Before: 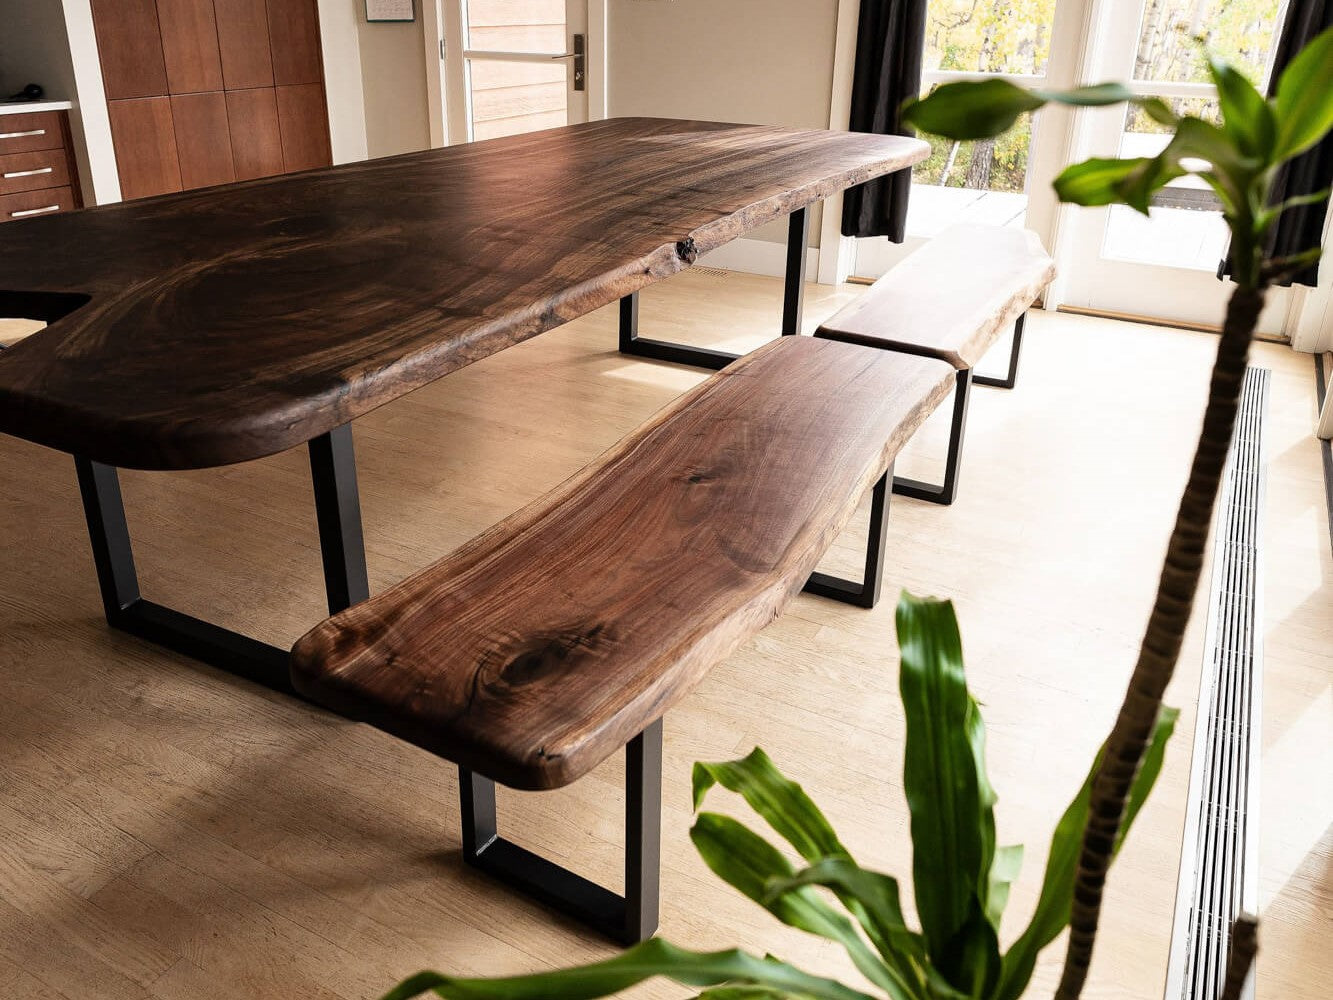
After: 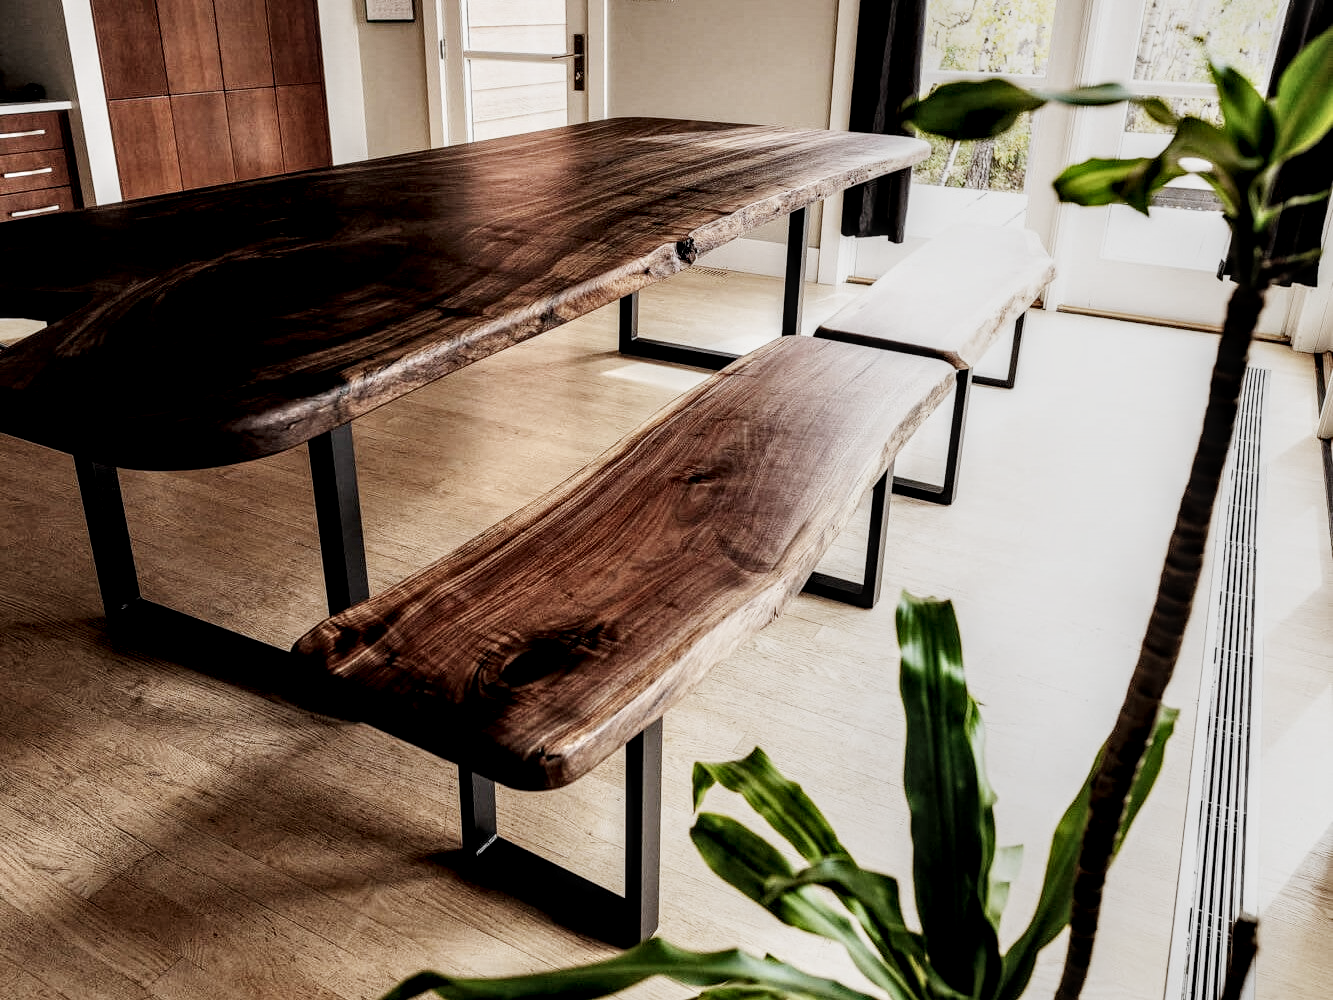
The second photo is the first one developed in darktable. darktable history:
color correction: saturation 0.8
local contrast: detail 160%
sigmoid: contrast 1.7, skew -0.2, preserve hue 0%, red attenuation 0.1, red rotation 0.035, green attenuation 0.1, green rotation -0.017, blue attenuation 0.15, blue rotation -0.052, base primaries Rec2020
